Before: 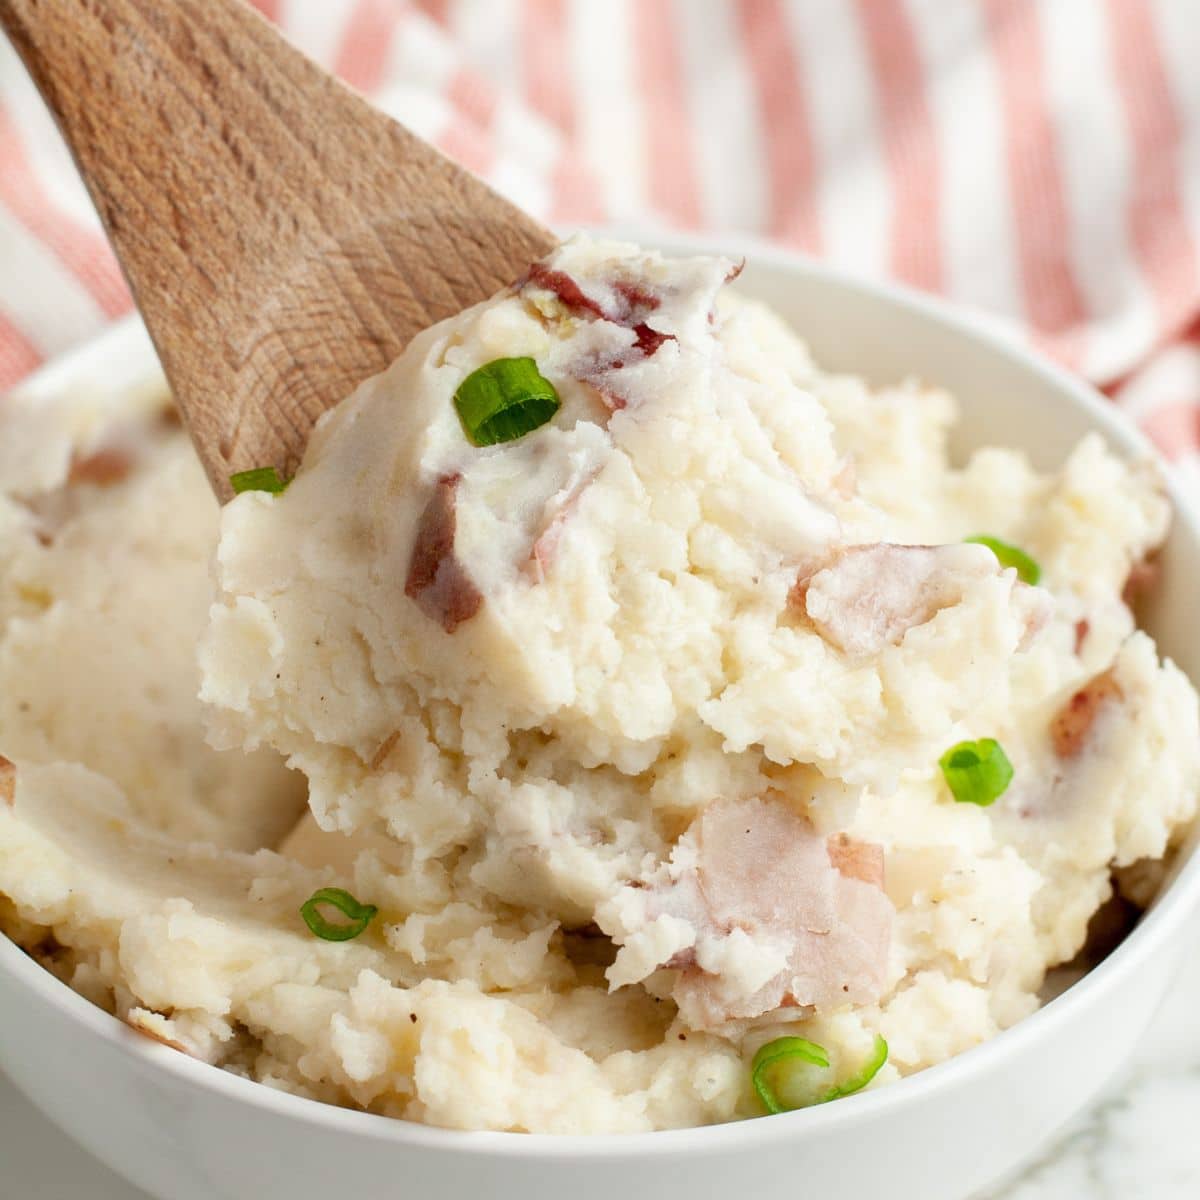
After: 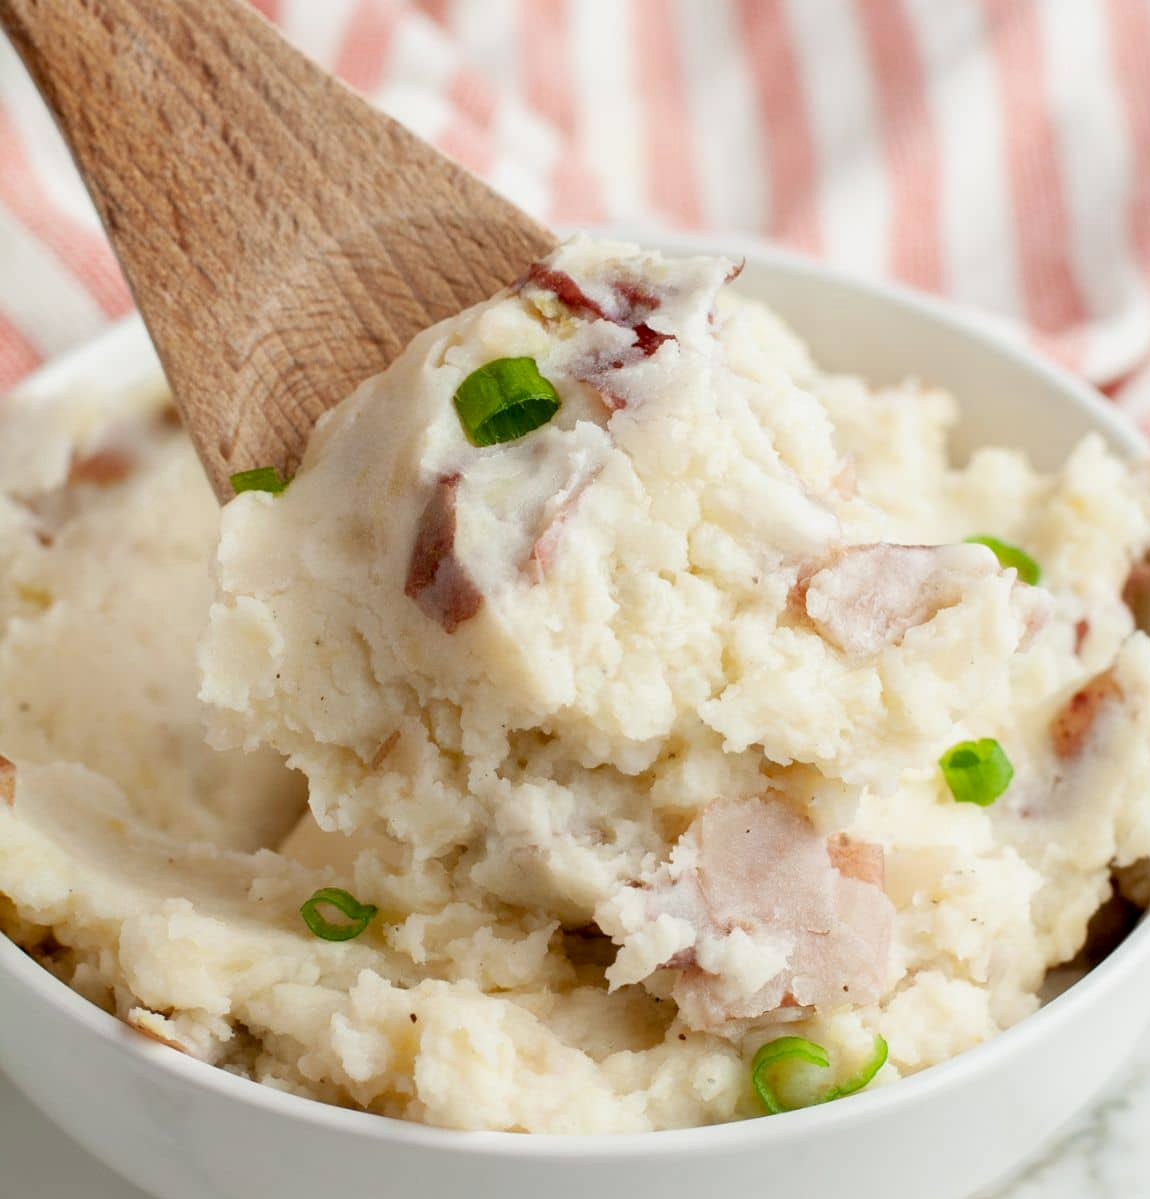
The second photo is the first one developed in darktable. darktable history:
exposure: black level correction 0.002, exposure -0.1 EV, compensate highlight preservation false
crop: right 4.126%, bottom 0.031%
